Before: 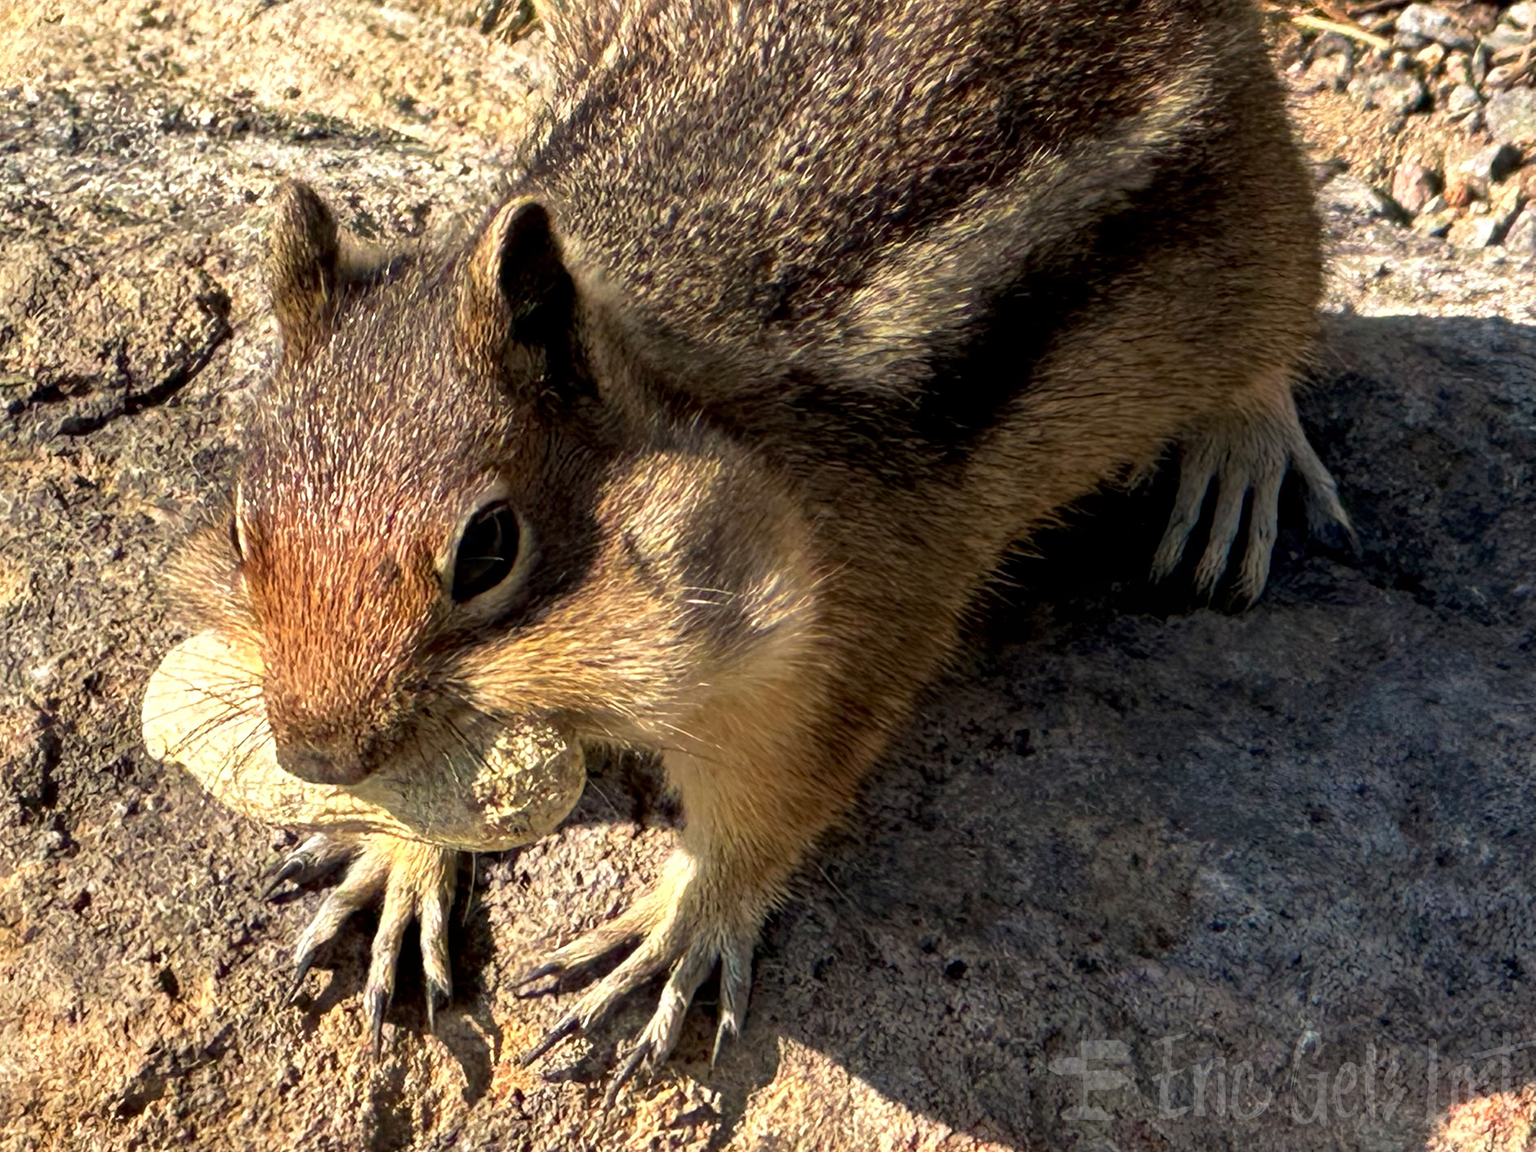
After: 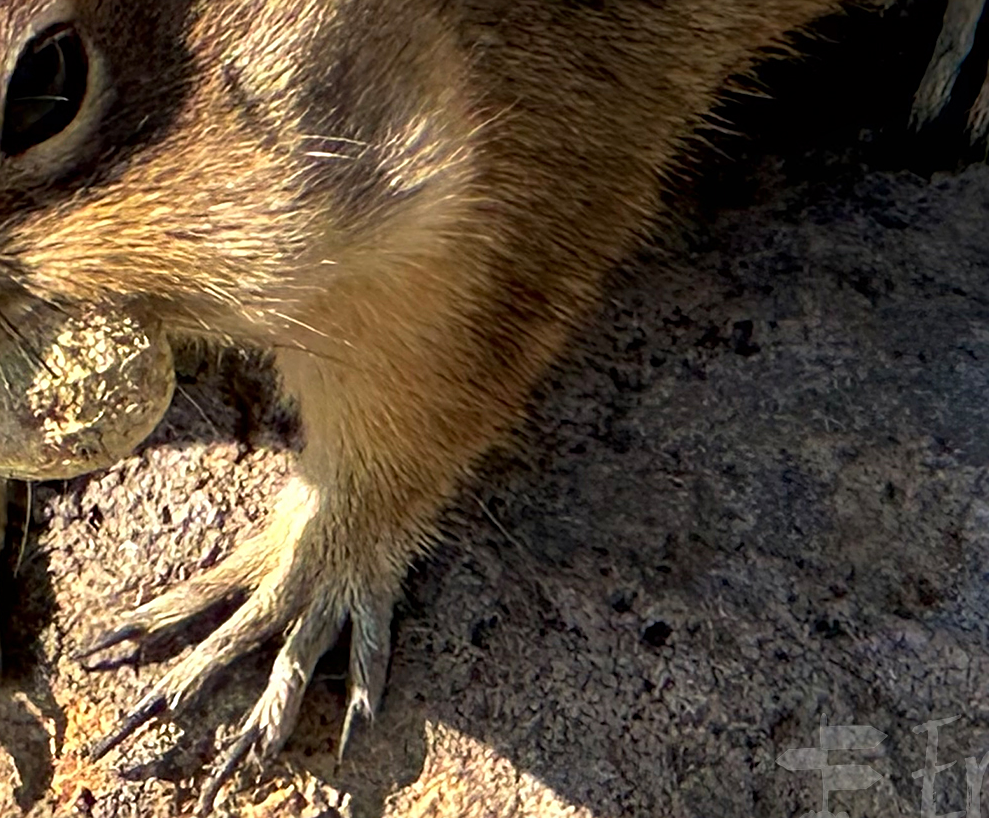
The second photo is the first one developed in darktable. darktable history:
crop: left 29.429%, top 41.955%, right 21.102%, bottom 3.48%
sharpen: on, module defaults
